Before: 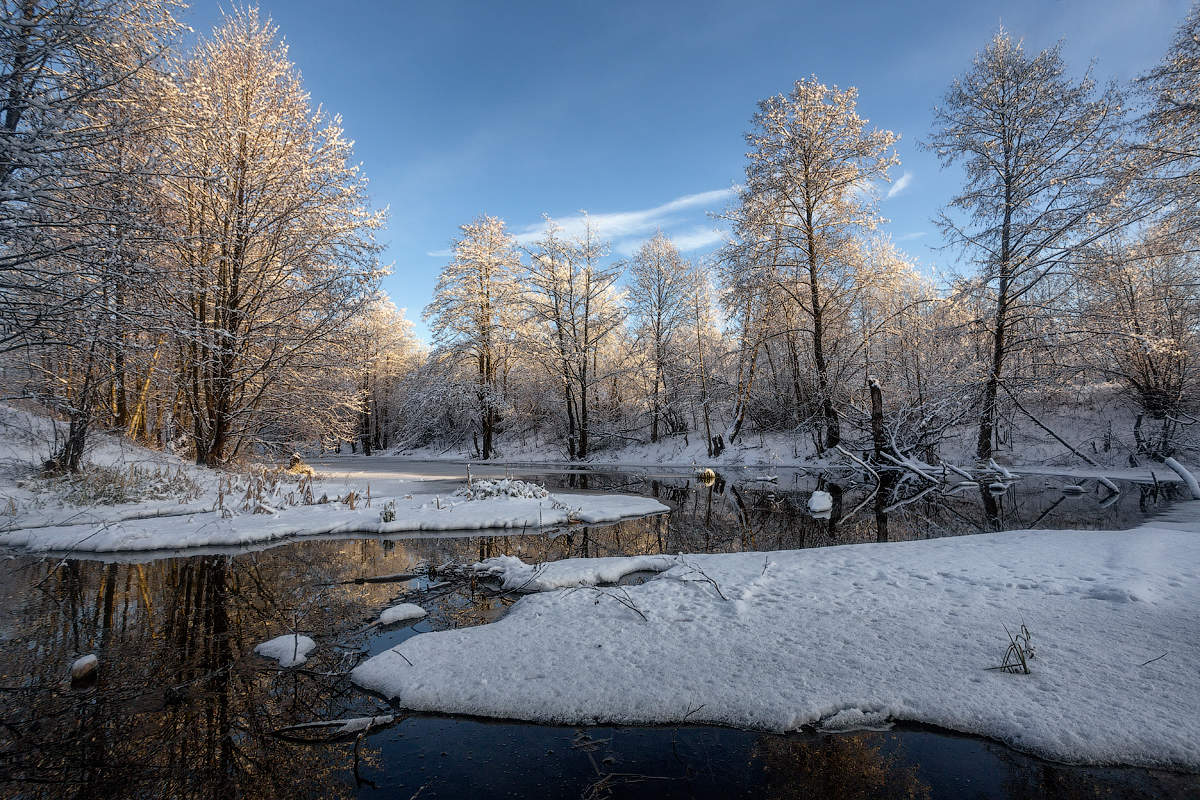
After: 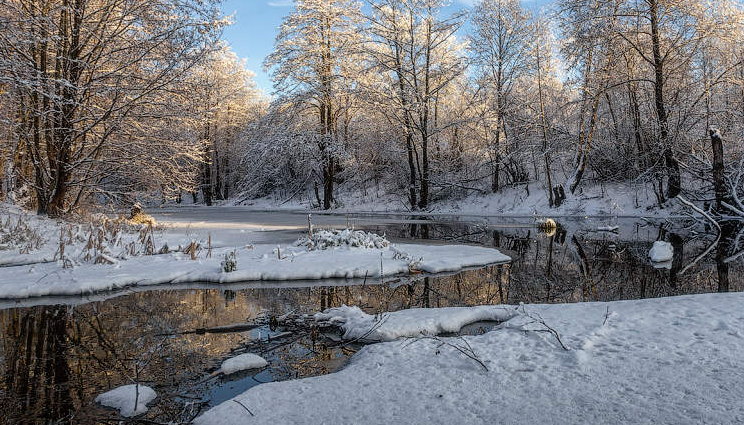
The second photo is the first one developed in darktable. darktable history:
crop: left 13.312%, top 31.28%, right 24.627%, bottom 15.582%
local contrast: detail 110%
